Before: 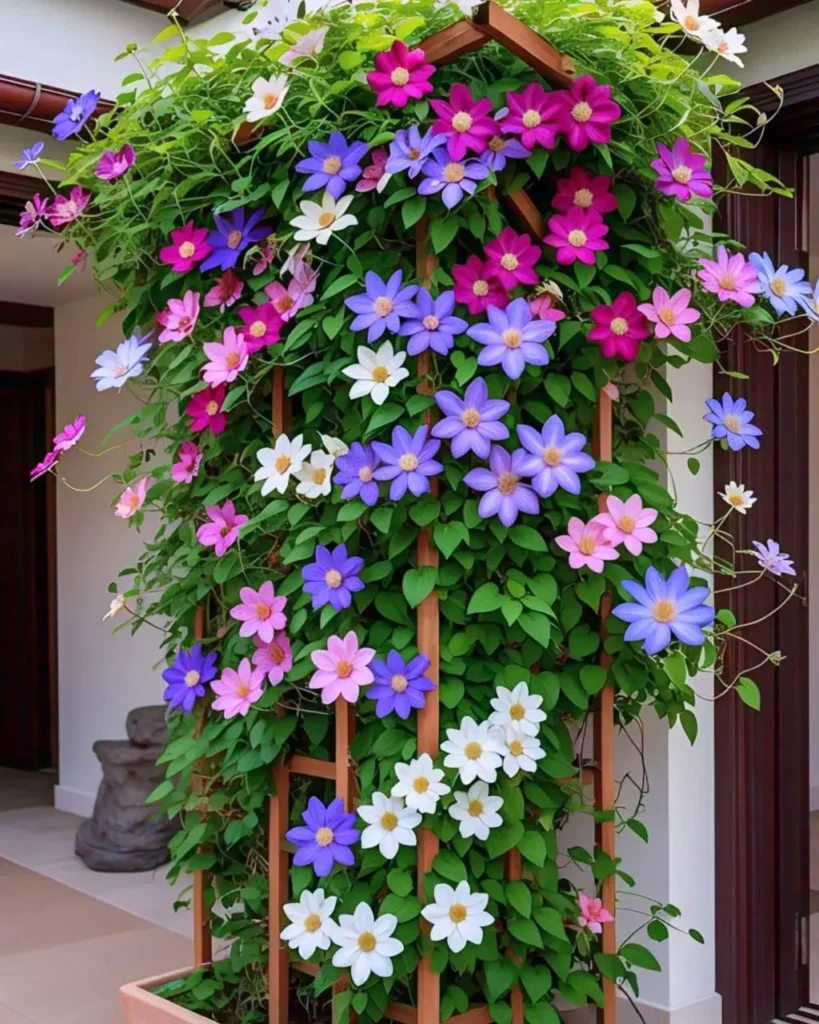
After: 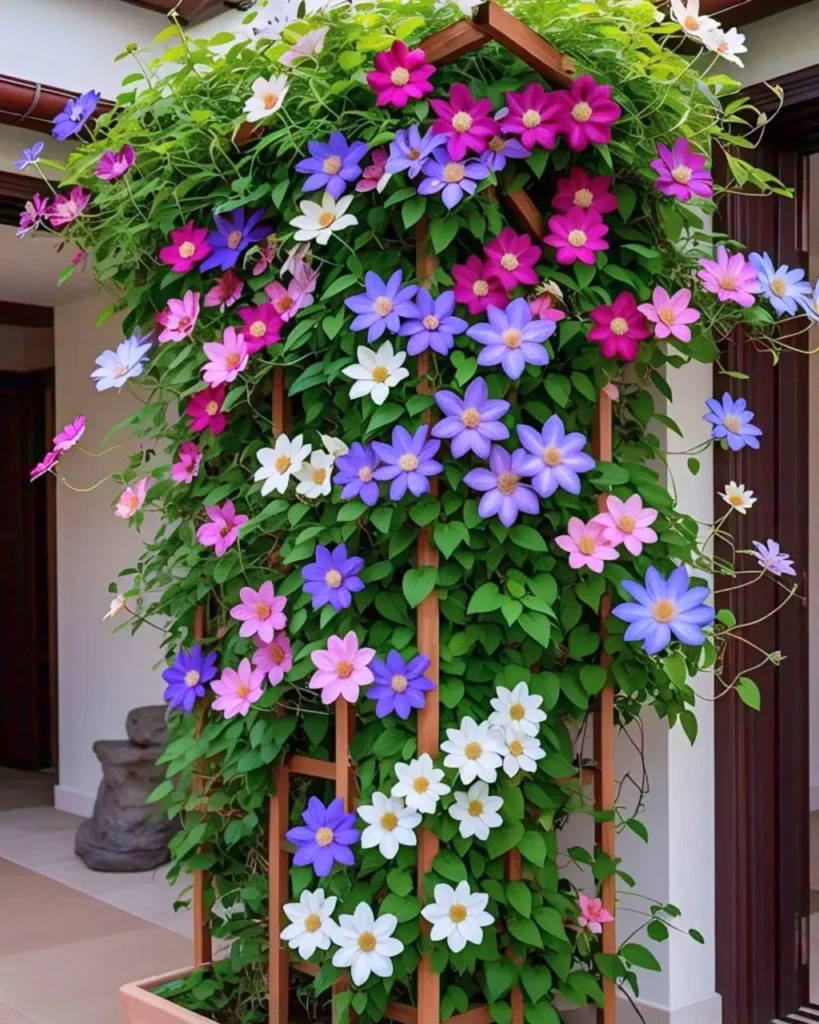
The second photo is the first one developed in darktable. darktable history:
shadows and highlights: shadows 36.18, highlights -27.7, soften with gaussian
